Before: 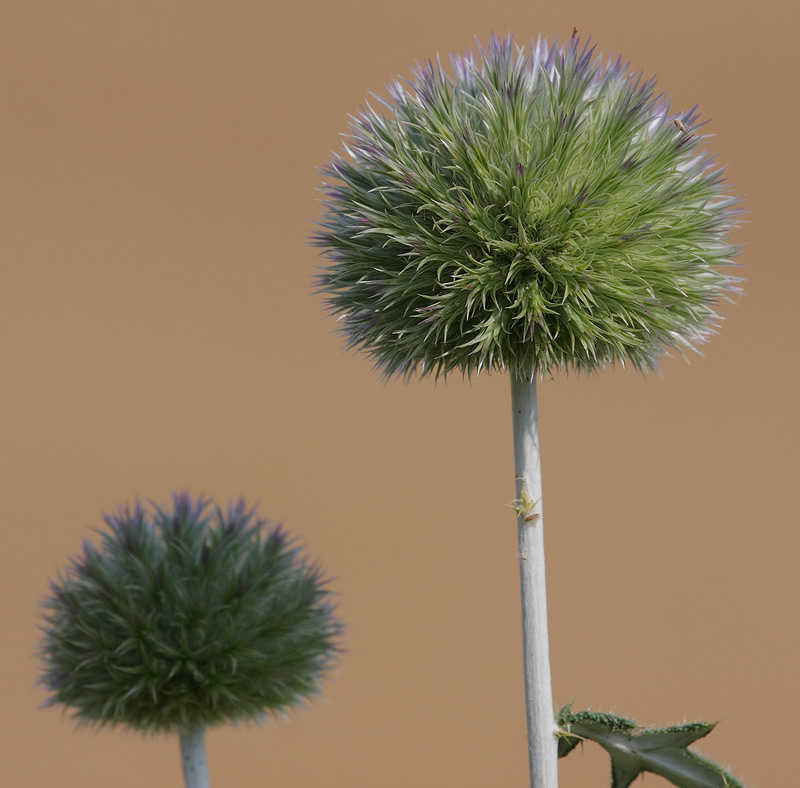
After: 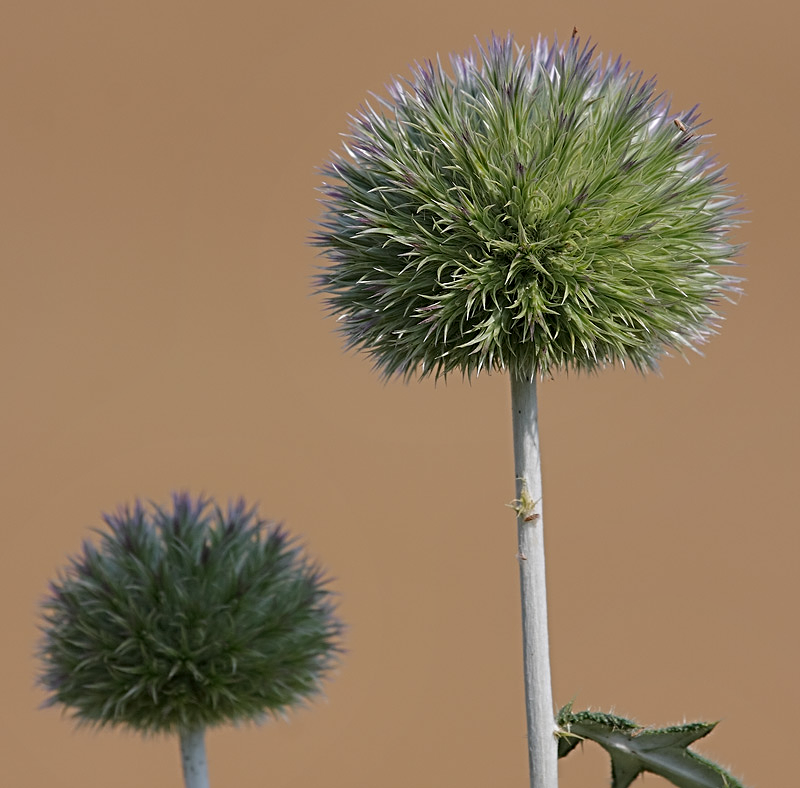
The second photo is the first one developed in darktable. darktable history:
sharpen: radius 3.98
shadows and highlights: soften with gaussian
